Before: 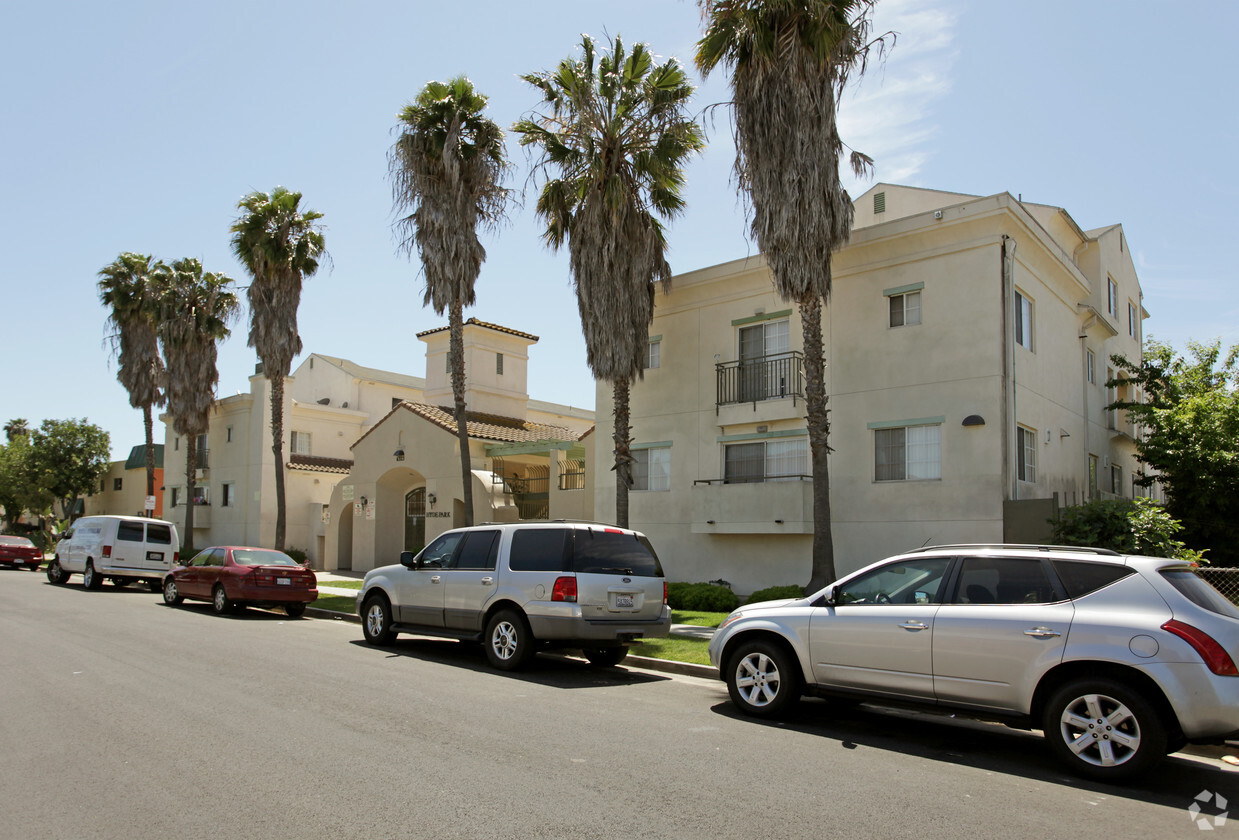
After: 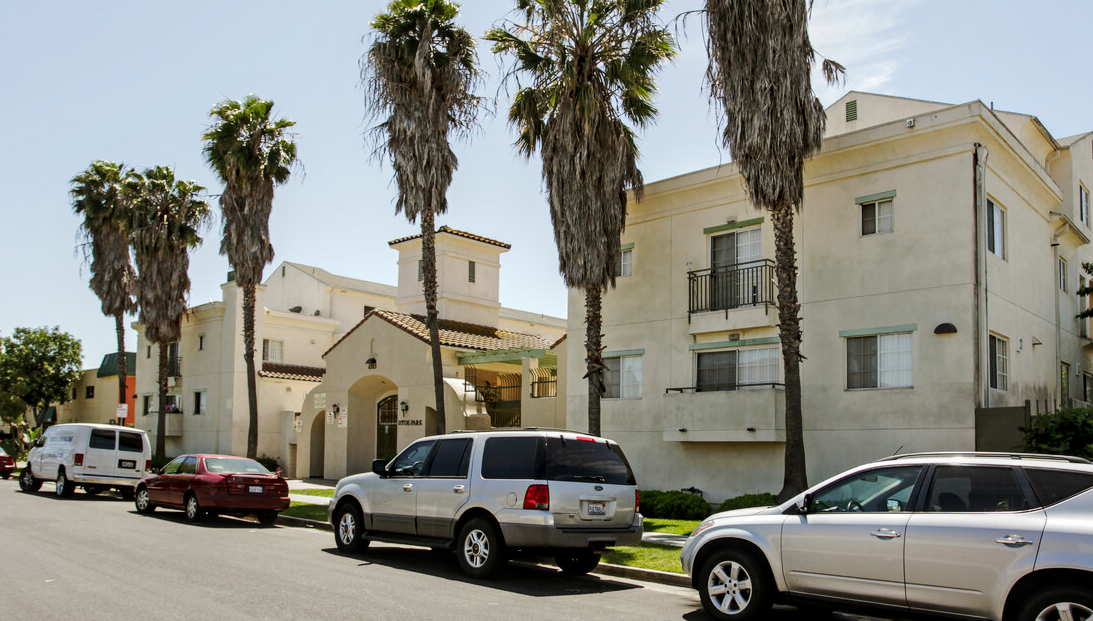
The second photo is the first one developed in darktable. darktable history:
crop and rotate: left 2.361%, top 10.996%, right 9.385%, bottom 15.036%
tone curve: curves: ch0 [(0, 0) (0.126, 0.086) (0.338, 0.327) (0.494, 0.55) (0.703, 0.762) (1, 1)]; ch1 [(0, 0) (0.346, 0.324) (0.45, 0.431) (0.5, 0.5) (0.522, 0.517) (0.55, 0.578) (1, 1)]; ch2 [(0, 0) (0.44, 0.424) (0.501, 0.499) (0.554, 0.563) (0.622, 0.667) (0.707, 0.746) (1, 1)], preserve colors none
local contrast: detail 130%
